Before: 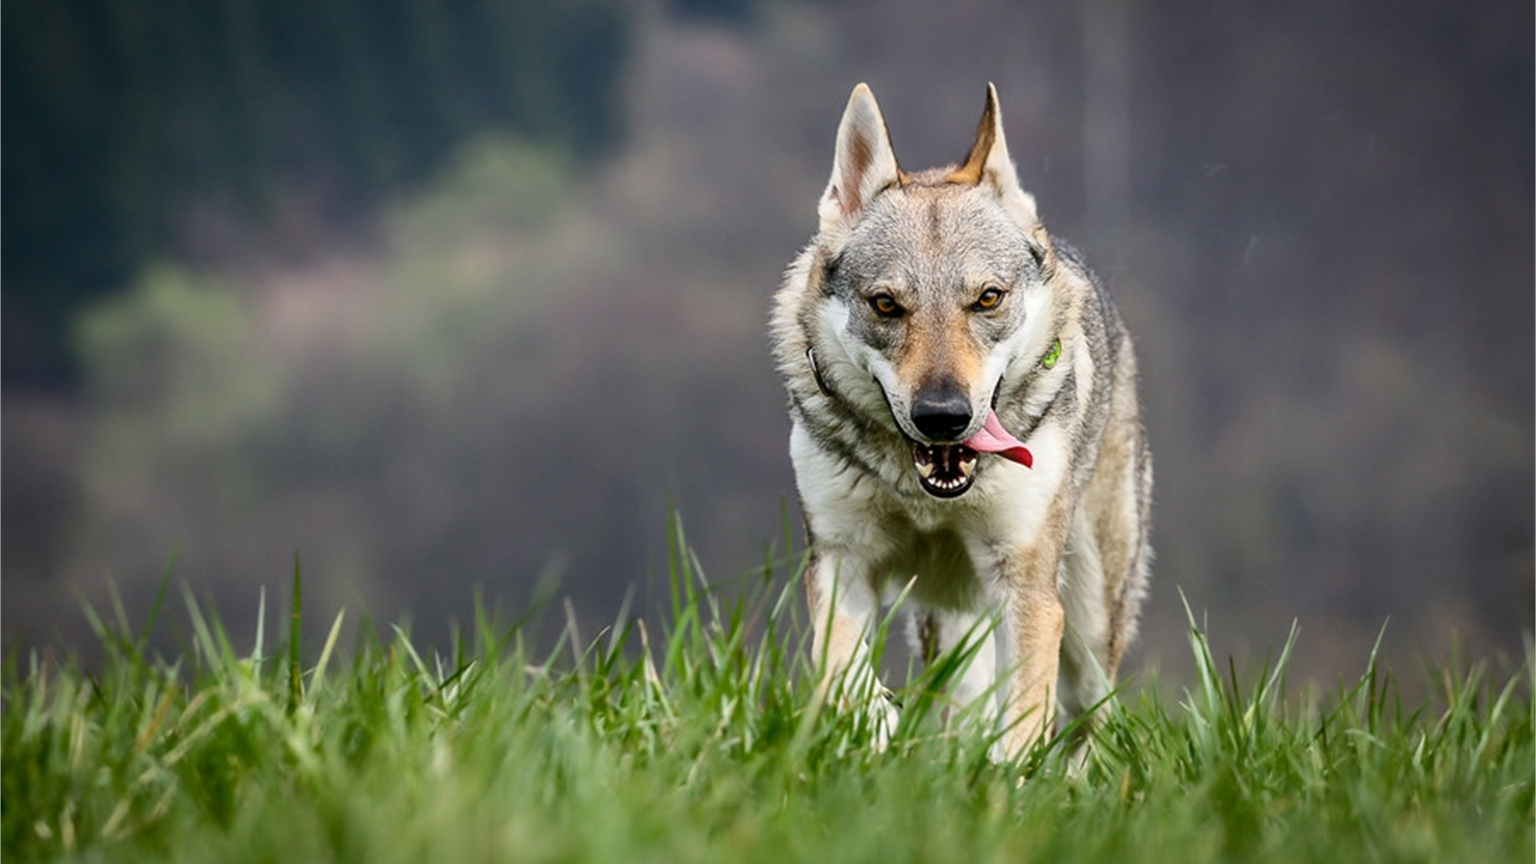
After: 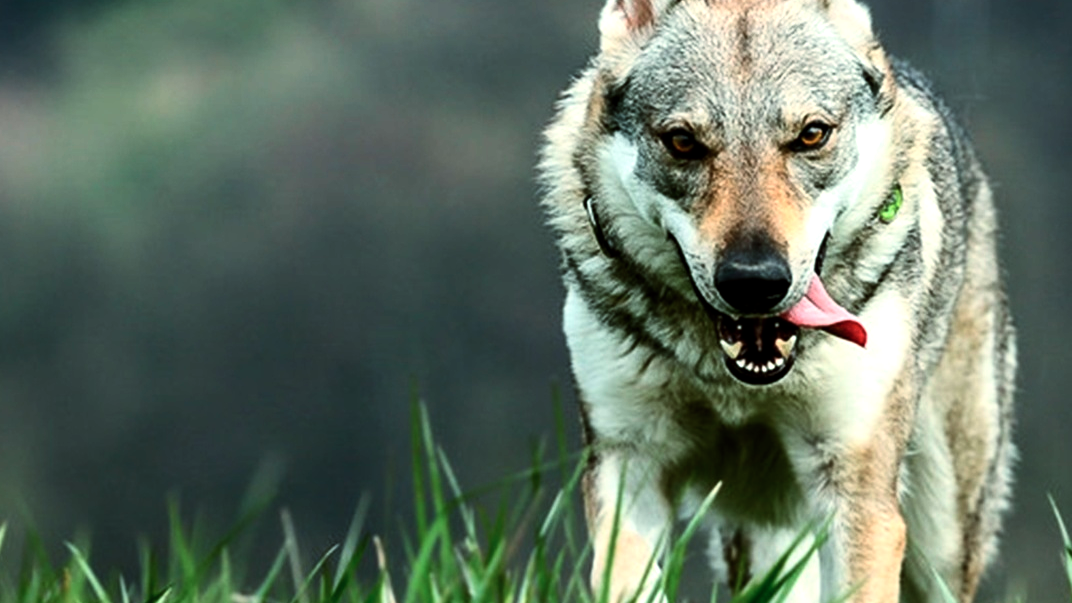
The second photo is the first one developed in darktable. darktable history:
color balance: mode lift, gamma, gain (sRGB), lift [1.014, 0.966, 0.918, 0.87], gamma [0.86, 0.734, 0.918, 0.976], gain [1.063, 1.13, 1.063, 0.86]
contrast brightness saturation: contrast 0.15, brightness 0.05
white balance: red 0.98, blue 1.034
crop and rotate: left 22.13%, top 22.054%, right 22.026%, bottom 22.102%
color correction: highlights a* -9.35, highlights b* -23.15
